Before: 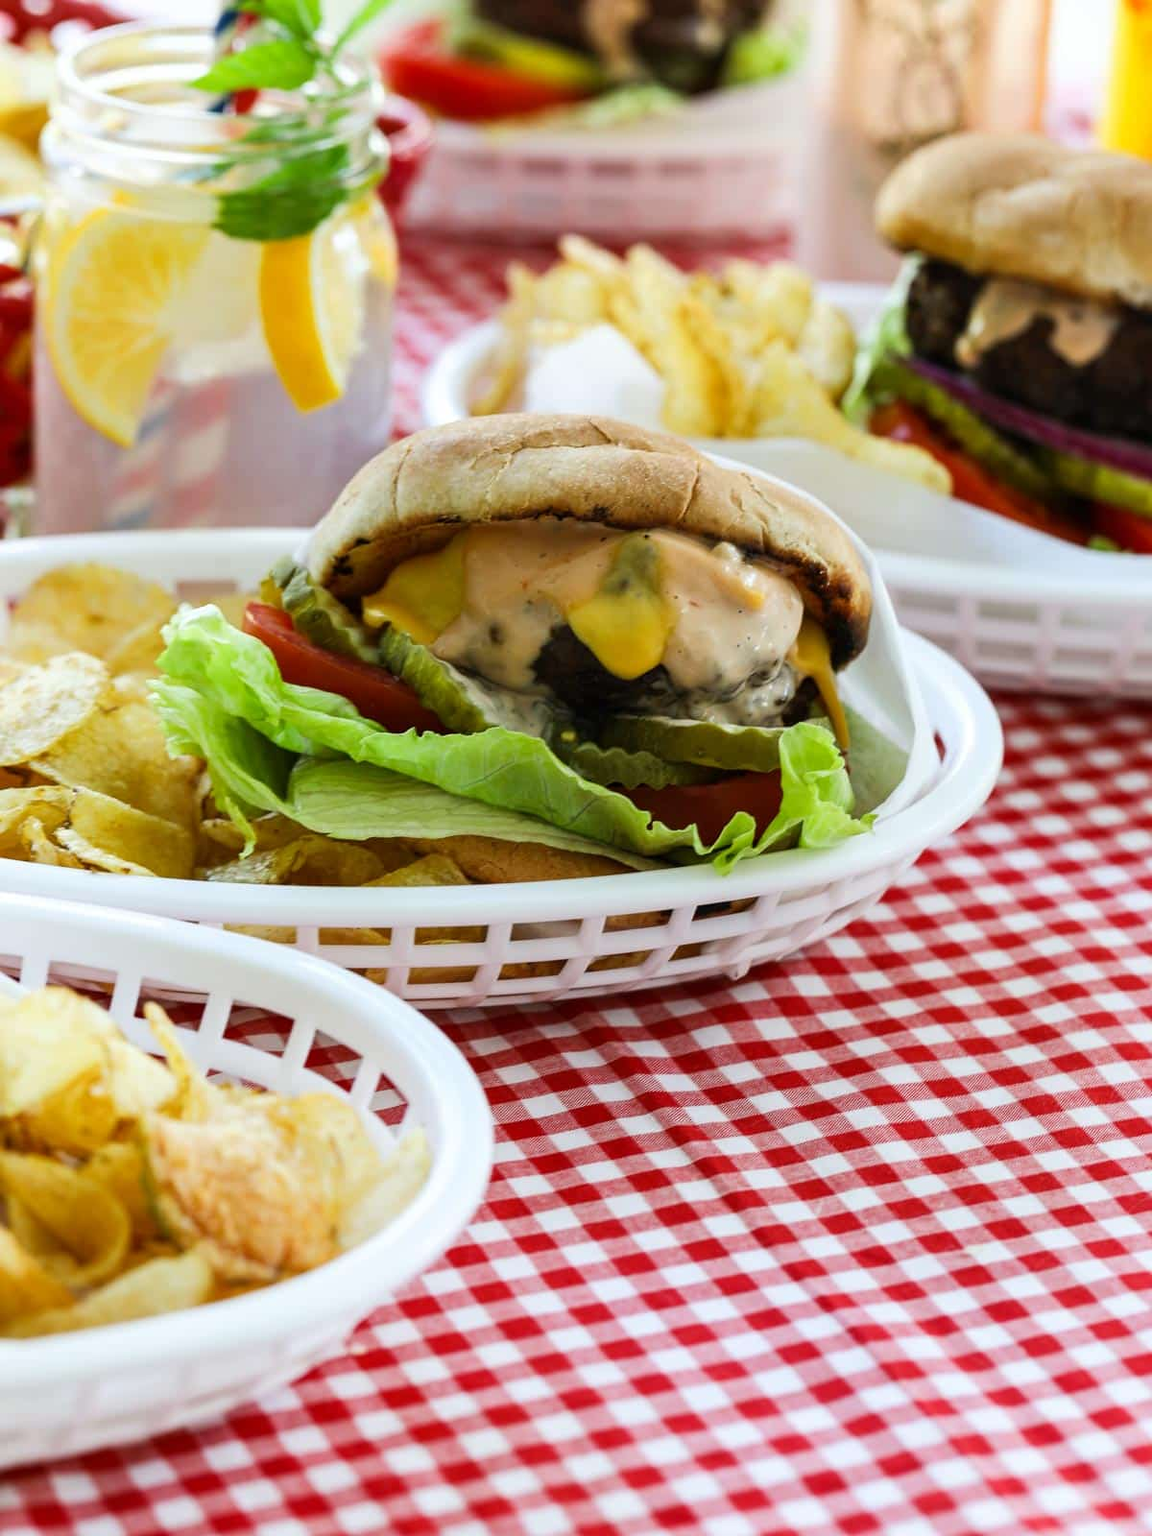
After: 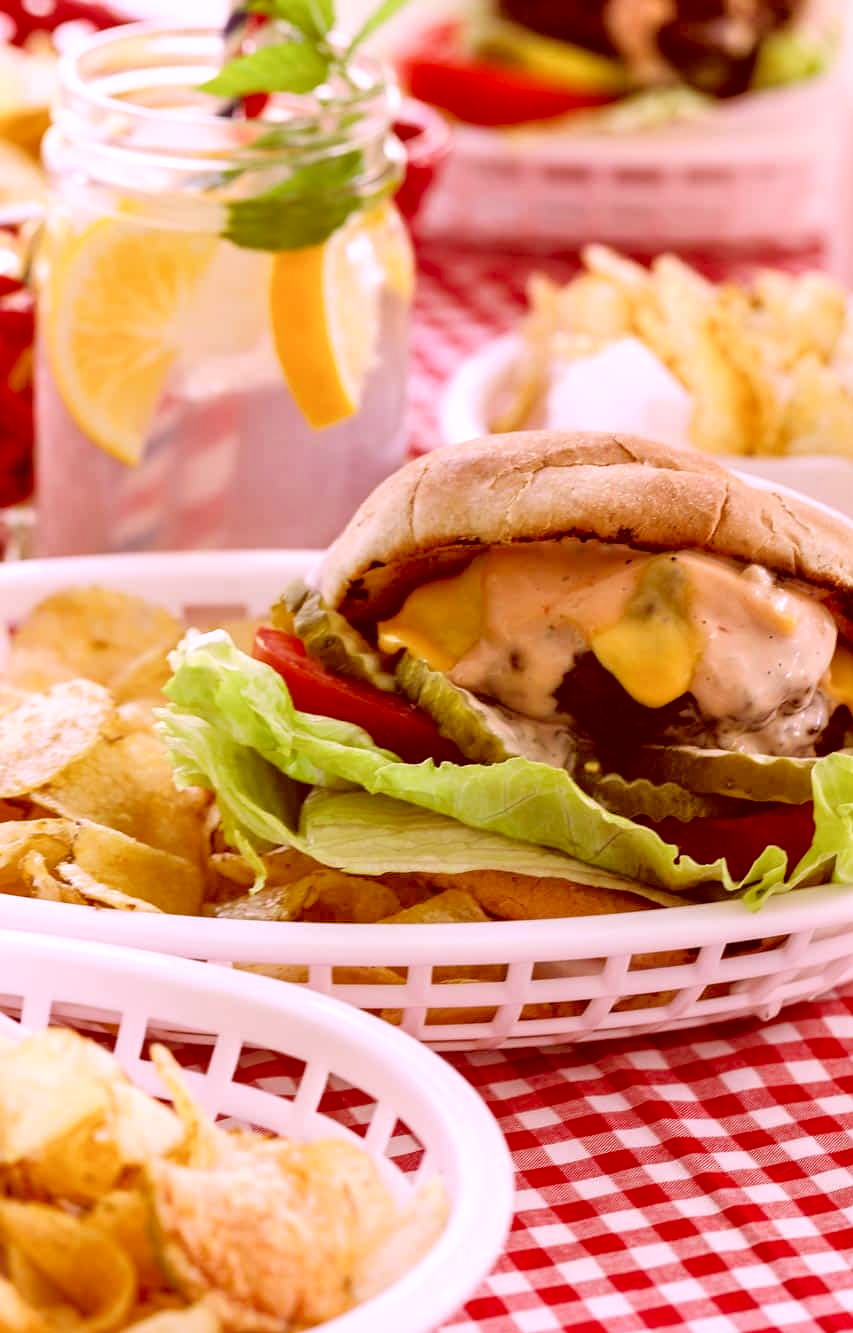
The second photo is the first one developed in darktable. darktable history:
color correction: highlights a* 9.03, highlights b* 8.71, shadows a* 40, shadows b* 40, saturation 0.8
white balance: red 1.066, blue 1.119
tone equalizer: -8 EV 0.001 EV, -7 EV -0.004 EV, -6 EV 0.009 EV, -5 EV 0.032 EV, -4 EV 0.276 EV, -3 EV 0.644 EV, -2 EV 0.584 EV, -1 EV 0.187 EV, +0 EV 0.024 EV
crop: right 28.885%, bottom 16.626%
